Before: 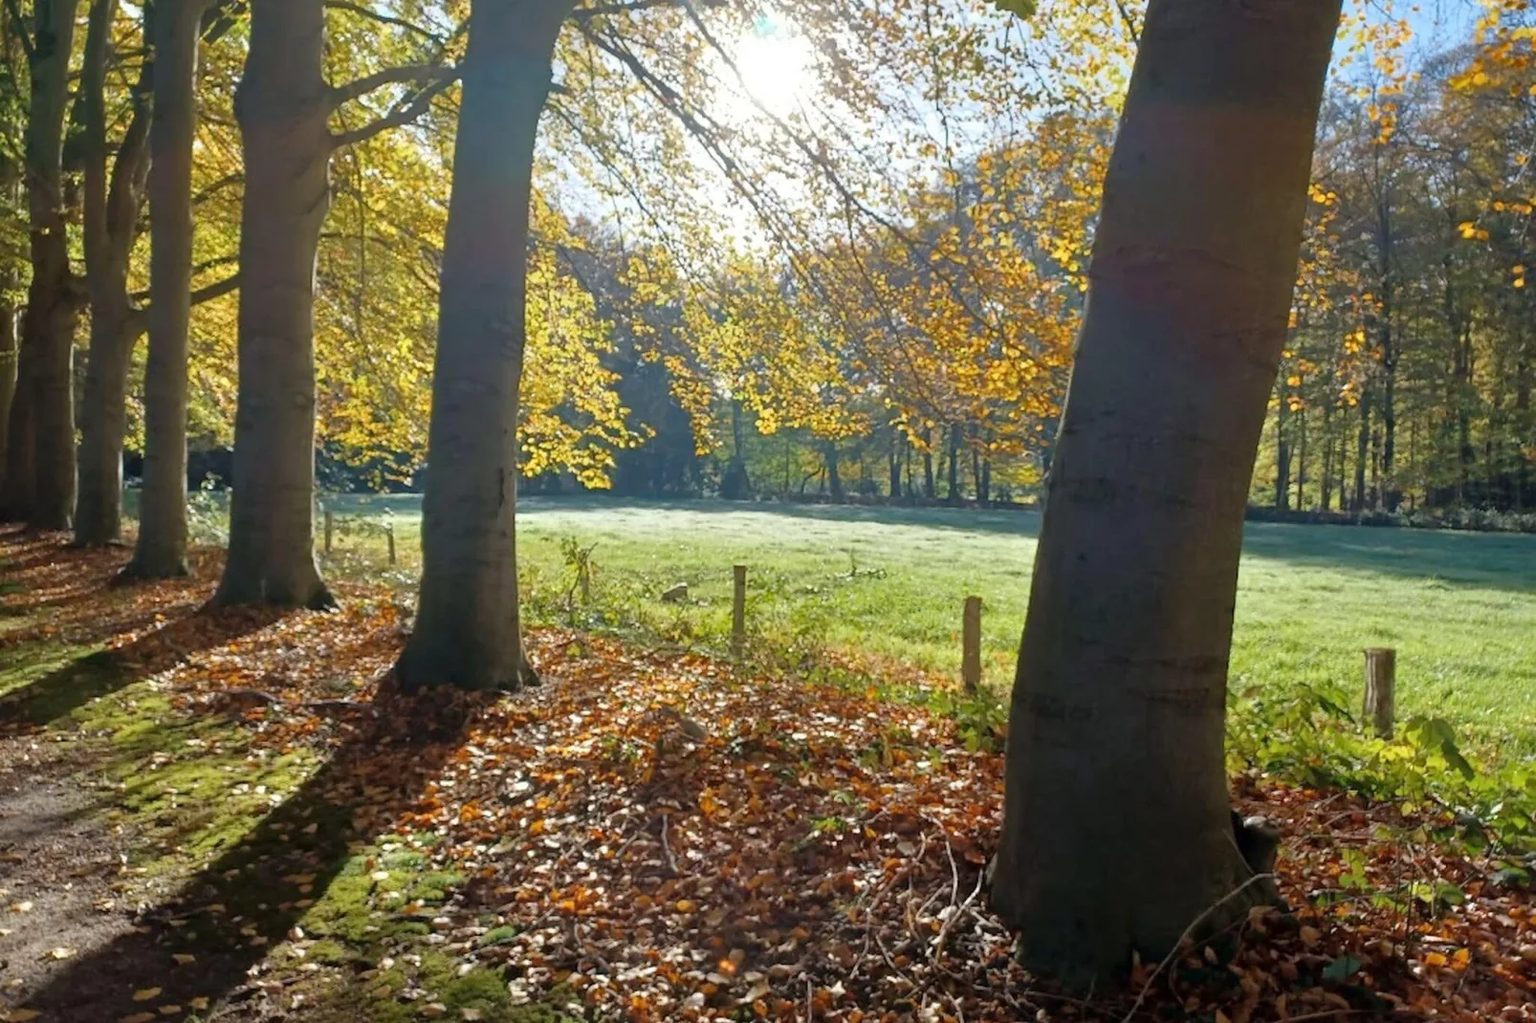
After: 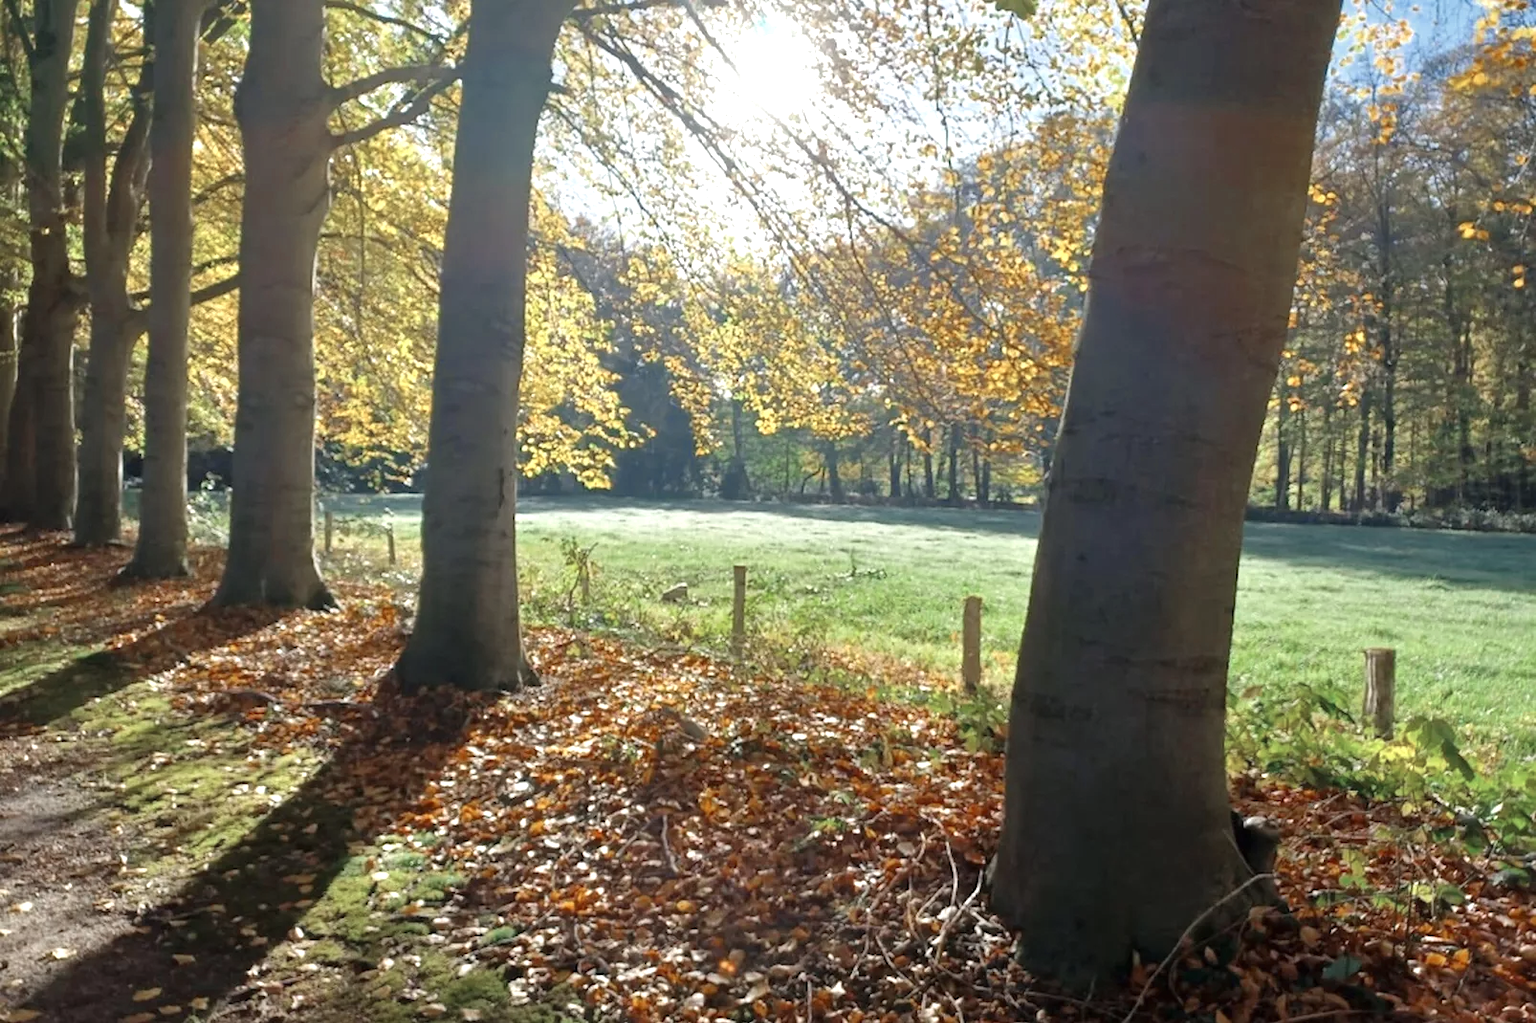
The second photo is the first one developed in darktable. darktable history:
exposure: black level correction 0, exposure 0.5 EV, compensate highlight preservation false
color zones: curves: ch0 [(0, 0.5) (0.125, 0.4) (0.25, 0.5) (0.375, 0.4) (0.5, 0.4) (0.625, 0.35) (0.75, 0.35) (0.875, 0.5)]; ch1 [(0, 0.35) (0.125, 0.45) (0.25, 0.35) (0.375, 0.35) (0.5, 0.35) (0.625, 0.35) (0.75, 0.45) (0.875, 0.35)]; ch2 [(0, 0.6) (0.125, 0.5) (0.25, 0.5) (0.375, 0.6) (0.5, 0.6) (0.625, 0.5) (0.75, 0.5) (0.875, 0.5)]
